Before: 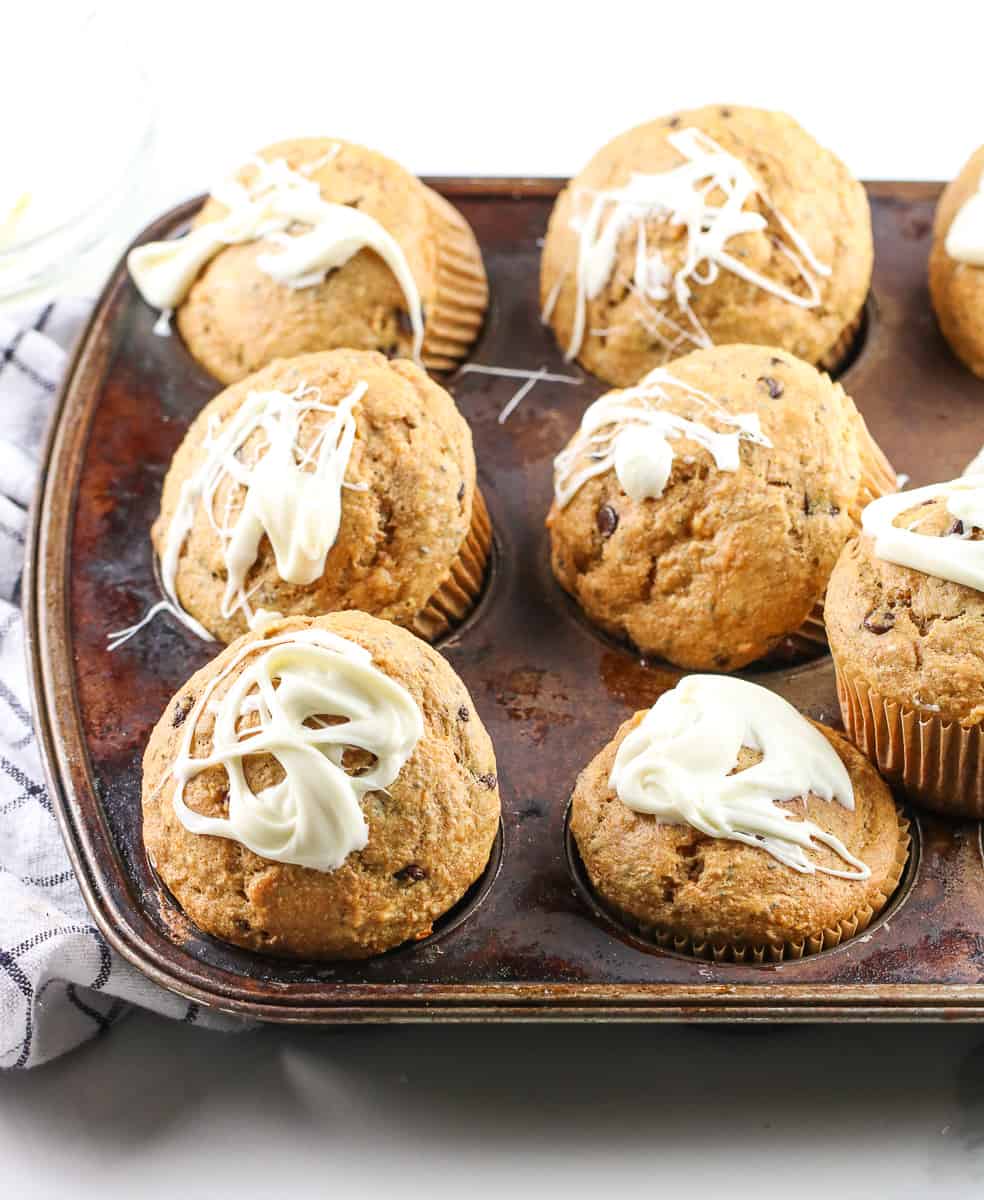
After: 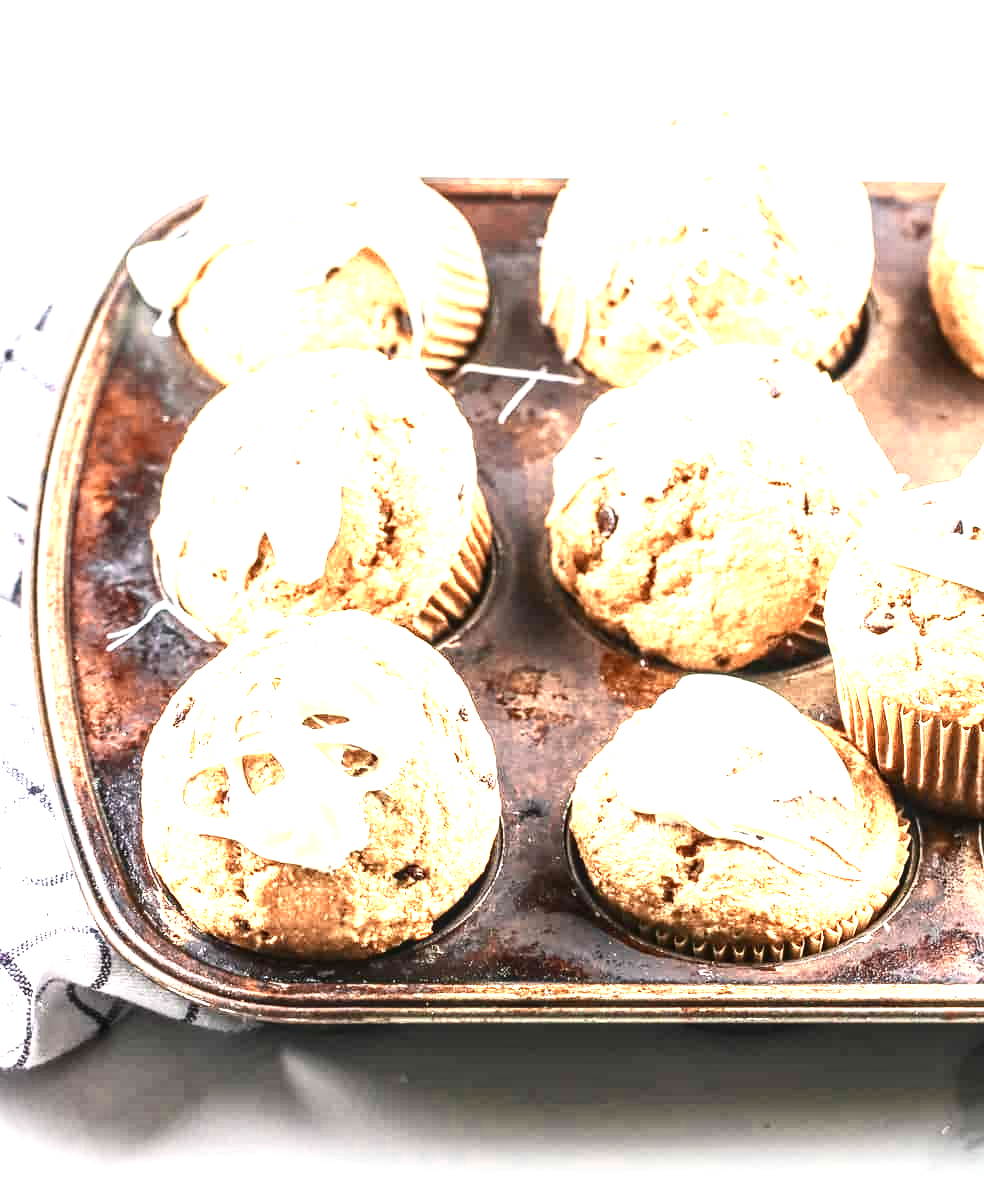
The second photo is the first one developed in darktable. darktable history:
contrast brightness saturation: contrast 0.219
local contrast: on, module defaults
exposure: black level correction 0, exposure 1.2 EV, compensate highlight preservation false
color zones: curves: ch0 [(0.018, 0.548) (0.224, 0.64) (0.425, 0.447) (0.675, 0.575) (0.732, 0.579)]; ch1 [(0.066, 0.487) (0.25, 0.5) (0.404, 0.43) (0.75, 0.421) (0.956, 0.421)]; ch2 [(0.044, 0.561) (0.215, 0.465) (0.399, 0.544) (0.465, 0.548) (0.614, 0.447) (0.724, 0.43) (0.882, 0.623) (0.956, 0.632)]
